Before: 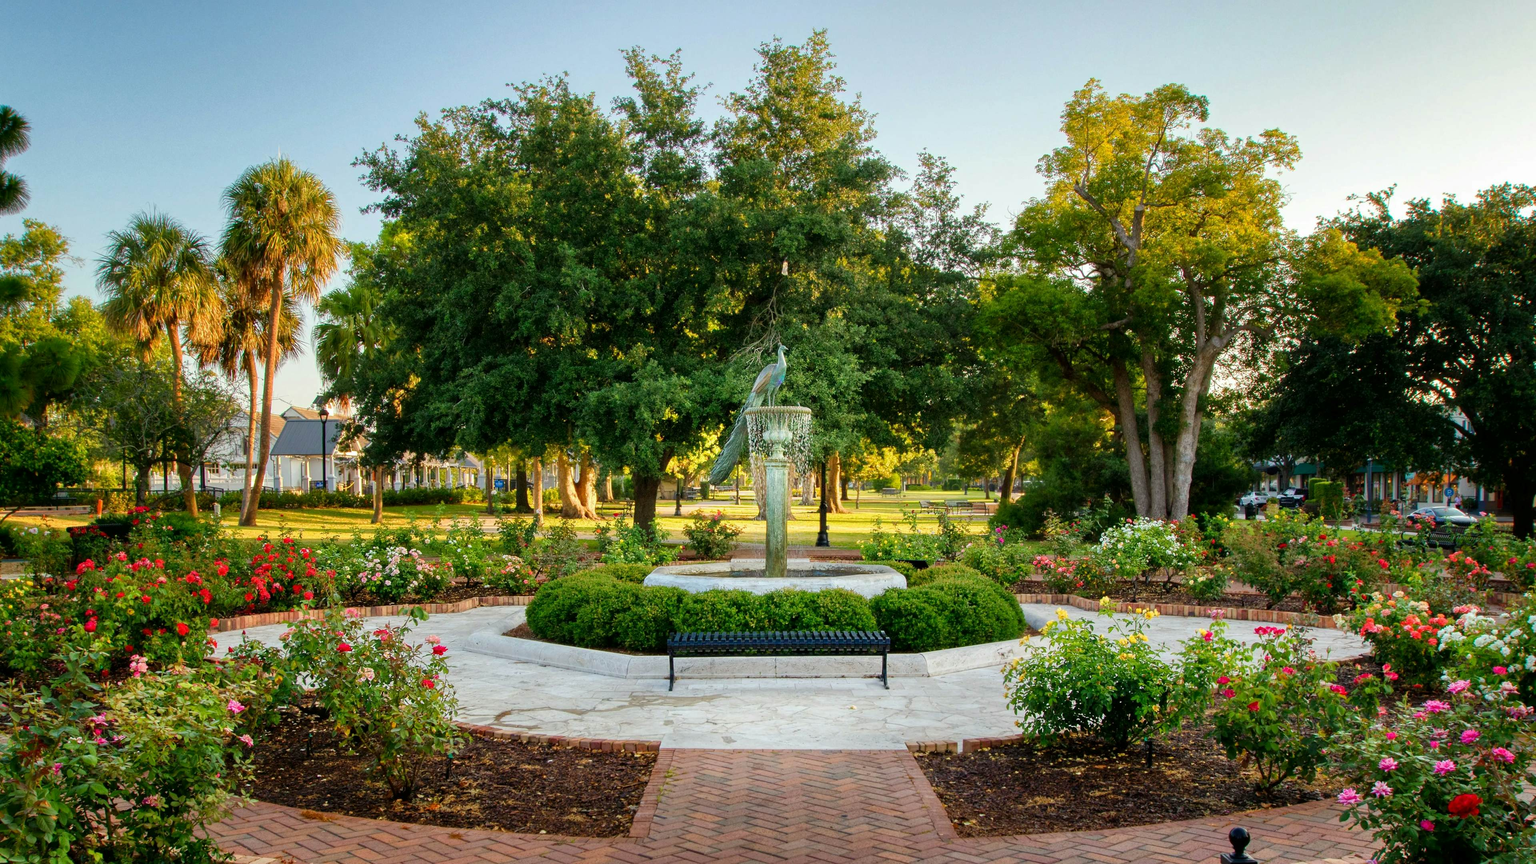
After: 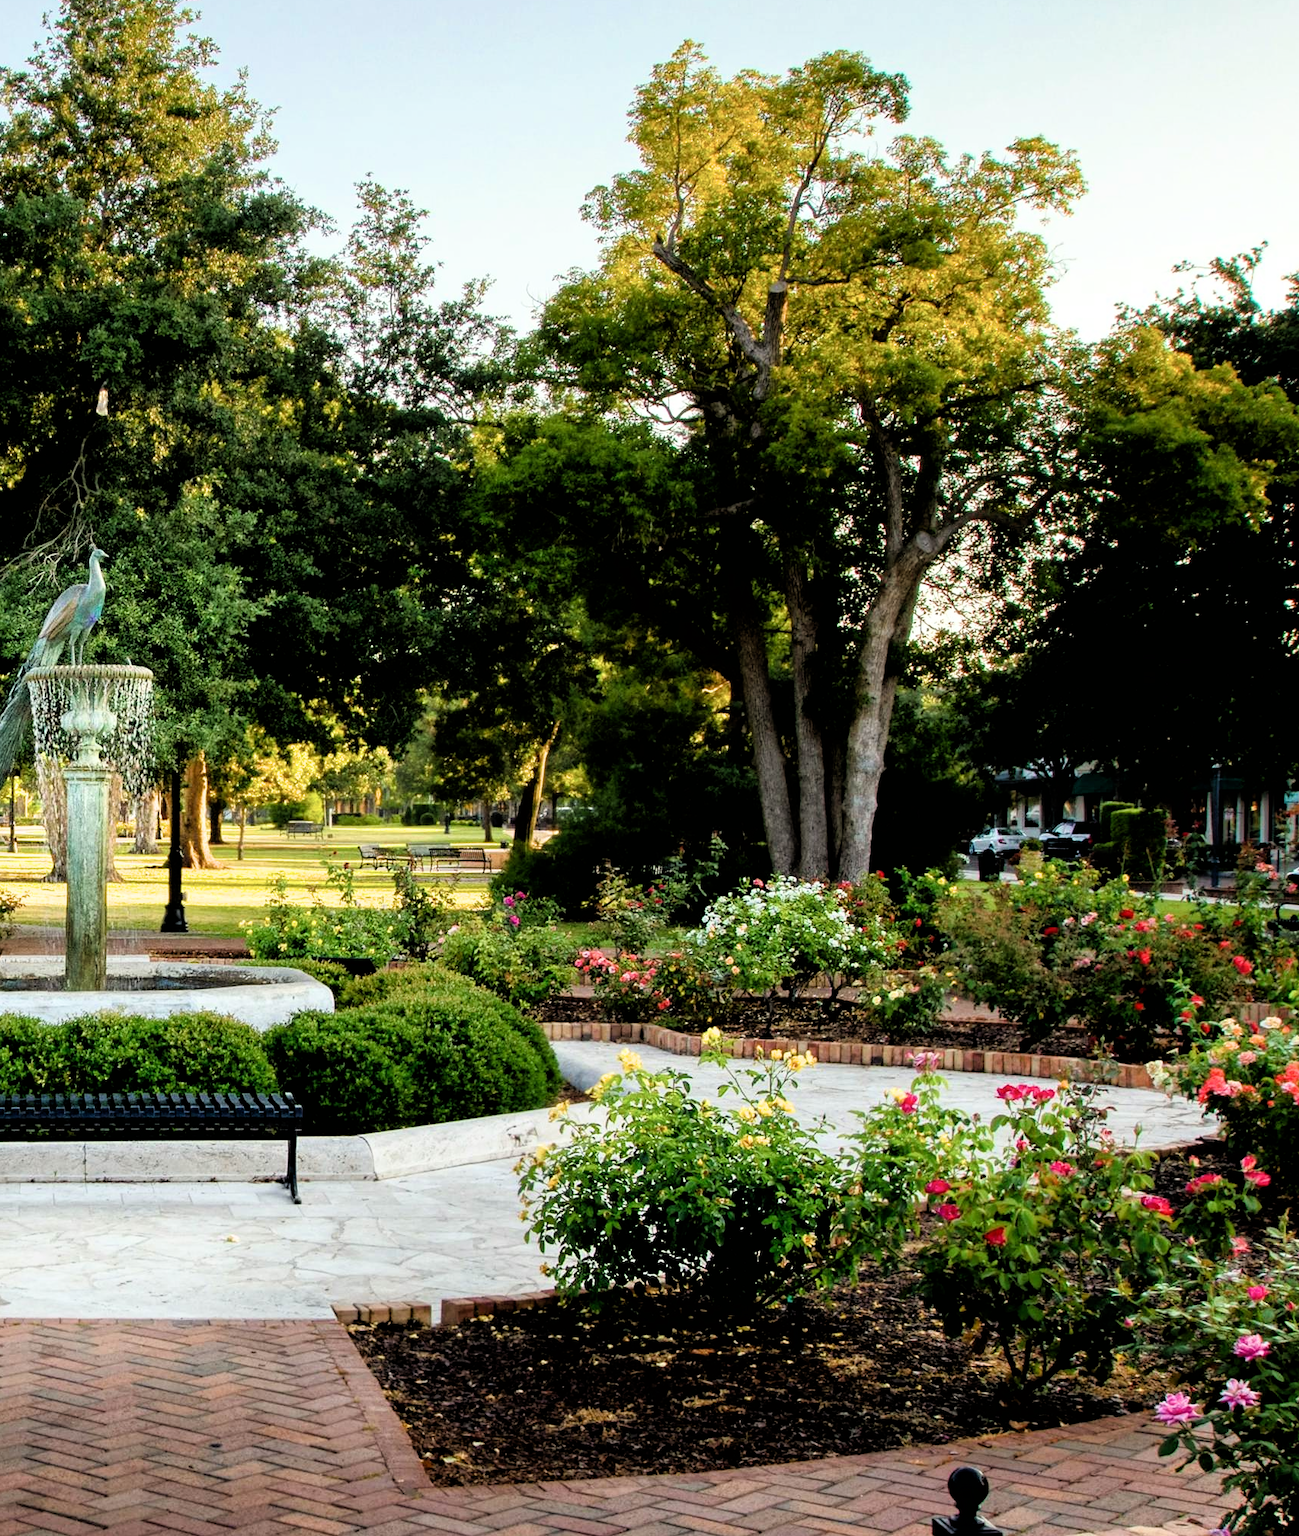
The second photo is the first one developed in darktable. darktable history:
crop: left 47.628%, top 6.643%, right 7.874%
filmic rgb: black relative exposure -3.64 EV, white relative exposure 2.44 EV, hardness 3.29
